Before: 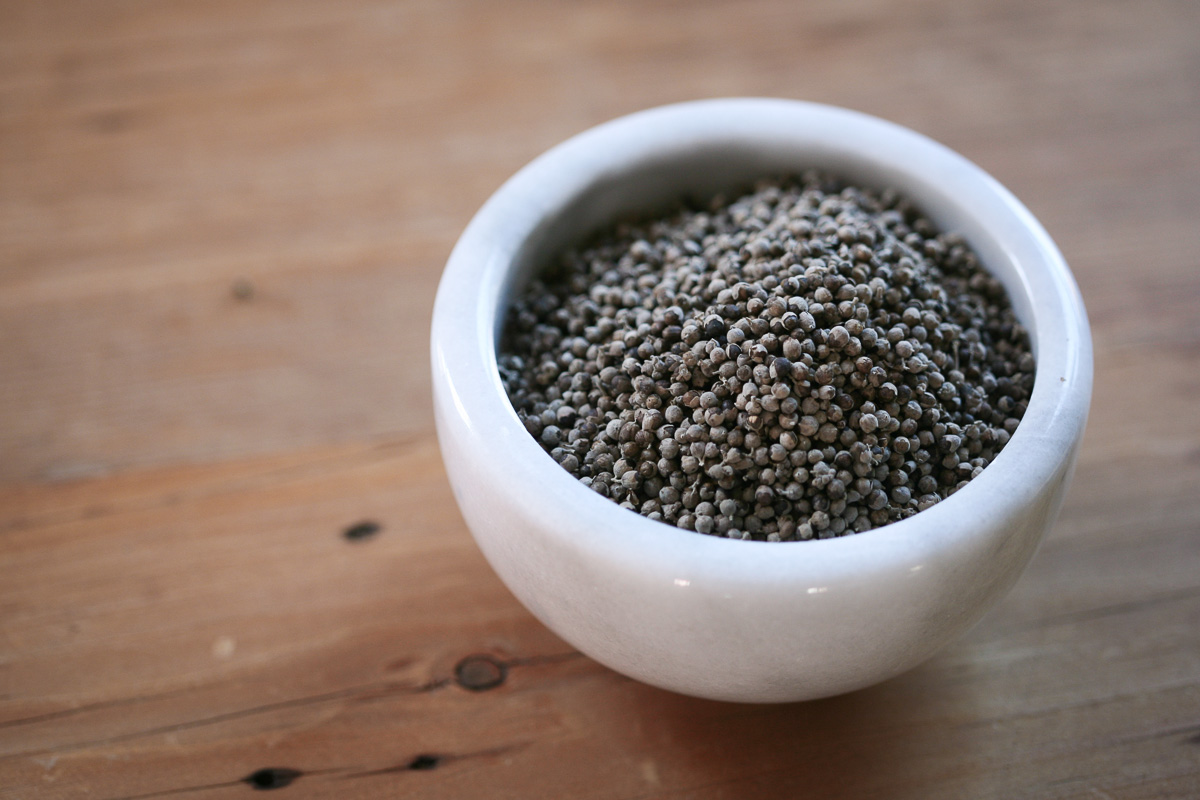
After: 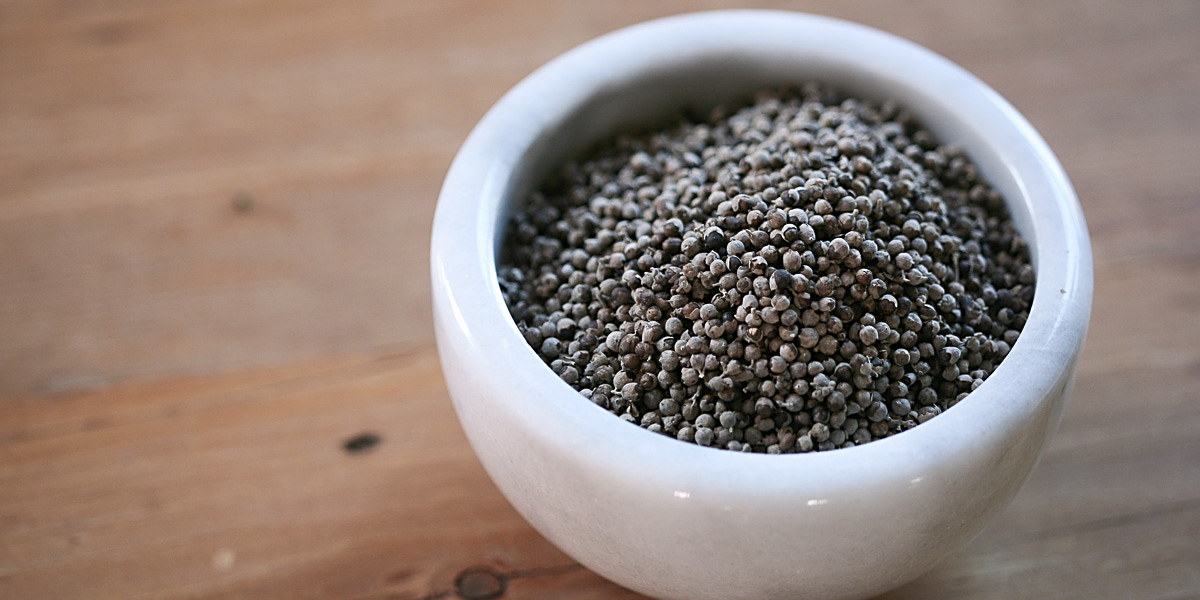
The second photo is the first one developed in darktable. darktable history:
crop: top 11.011%, bottom 13.916%
sharpen: on, module defaults
